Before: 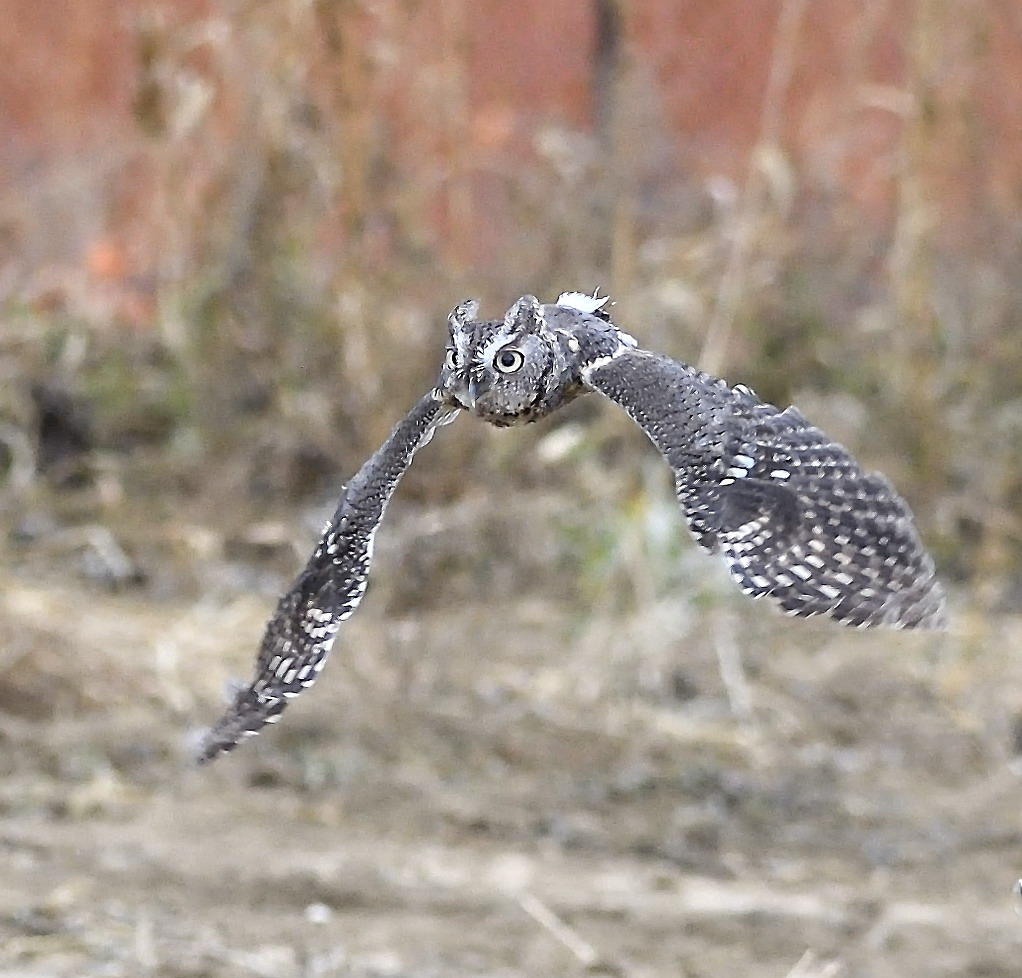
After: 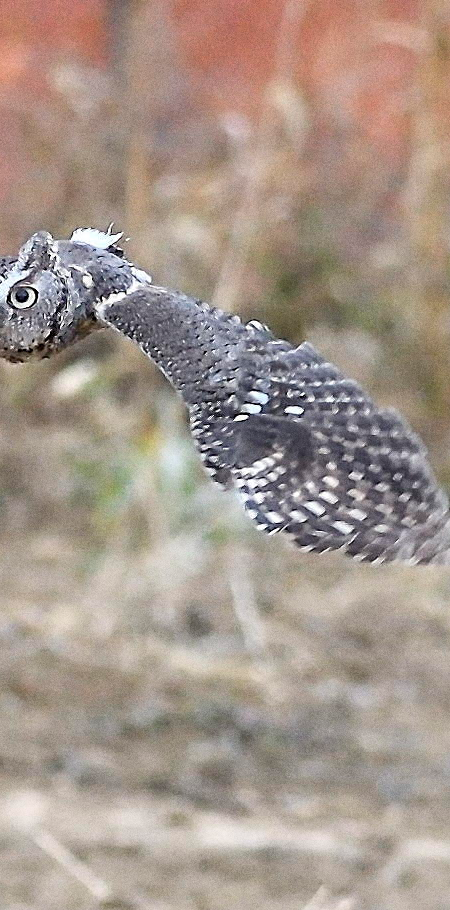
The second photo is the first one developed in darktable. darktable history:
crop: left 47.628%, top 6.643%, right 7.874%
grain: coarseness 0.09 ISO
